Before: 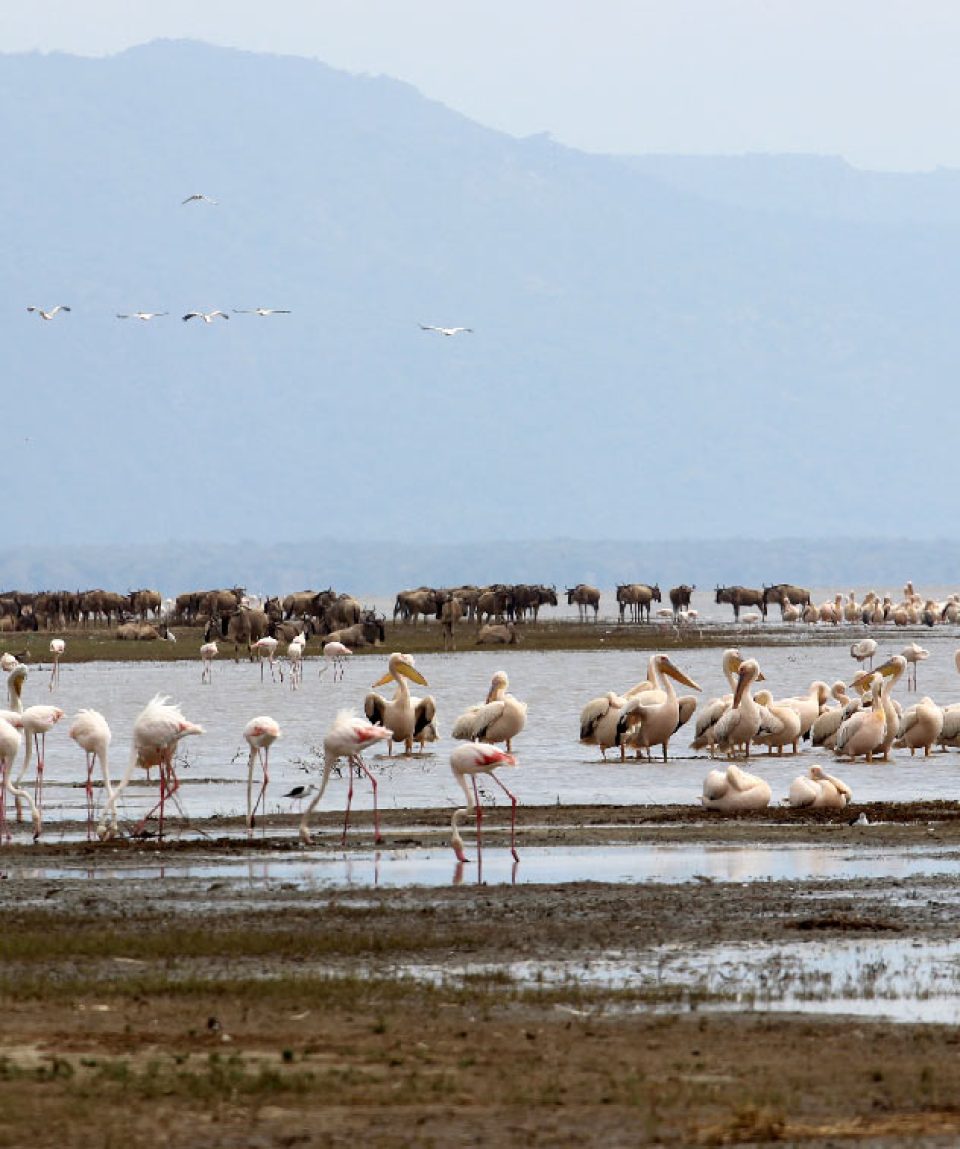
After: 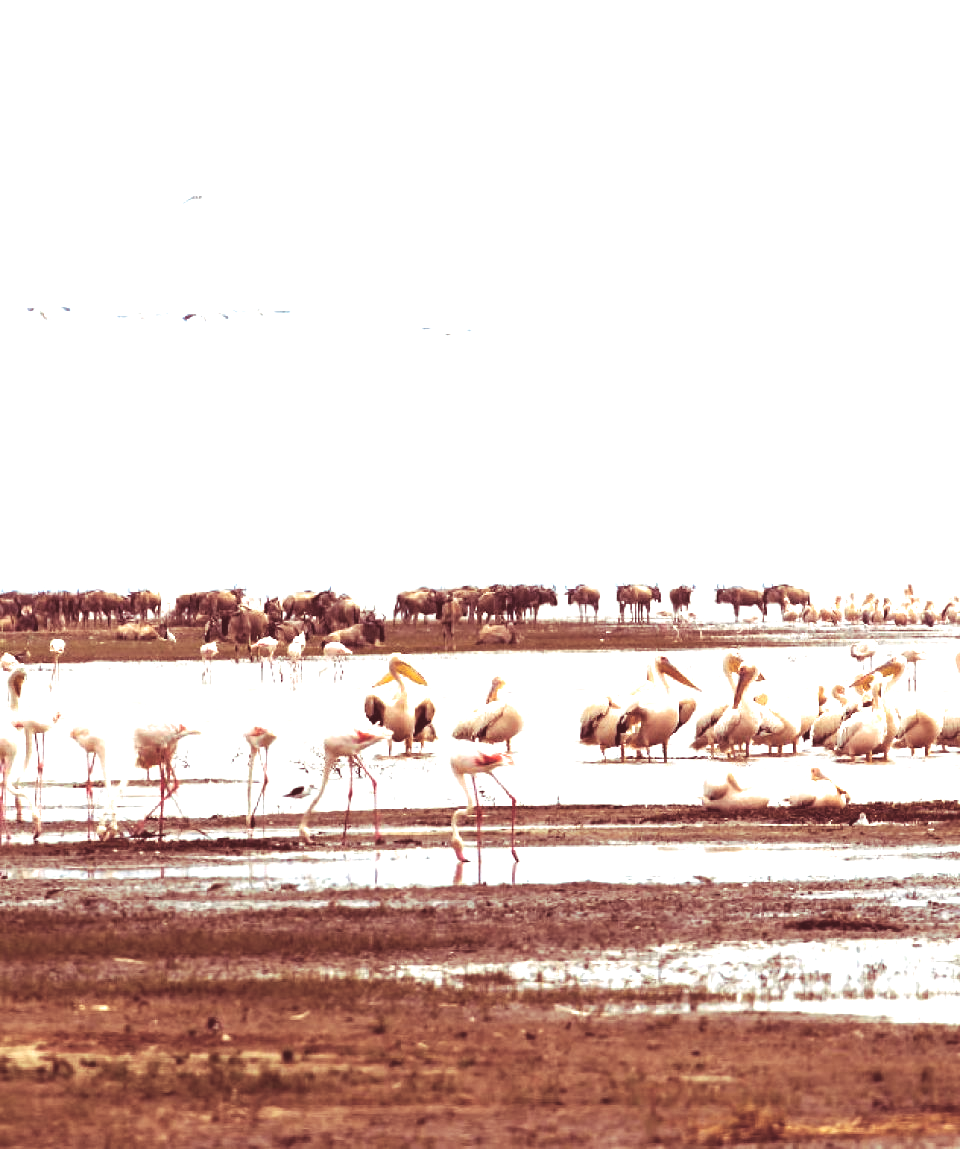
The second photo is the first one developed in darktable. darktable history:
color balance rgb: shadows lift › chroma 3%, shadows lift › hue 280.8°, power › hue 330°, highlights gain › chroma 3%, highlights gain › hue 75.6°, global offset › luminance 2%, perceptual saturation grading › global saturation 20%, perceptual saturation grading › highlights -25%, perceptual saturation grading › shadows 50%, global vibrance 20.33%
split-toning: highlights › saturation 0, balance -61.83
exposure: black level correction 0, exposure 1.4 EV, compensate highlight preservation false
